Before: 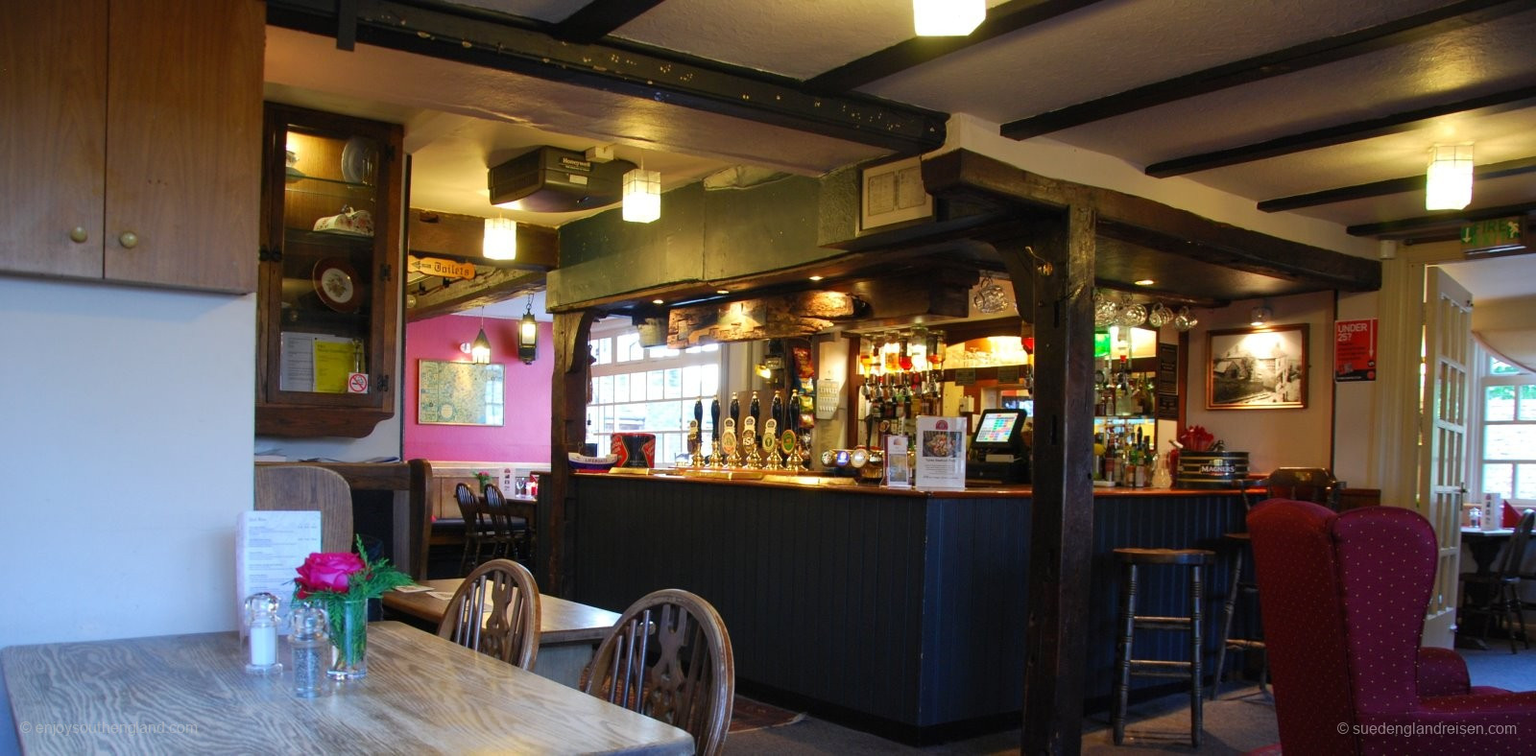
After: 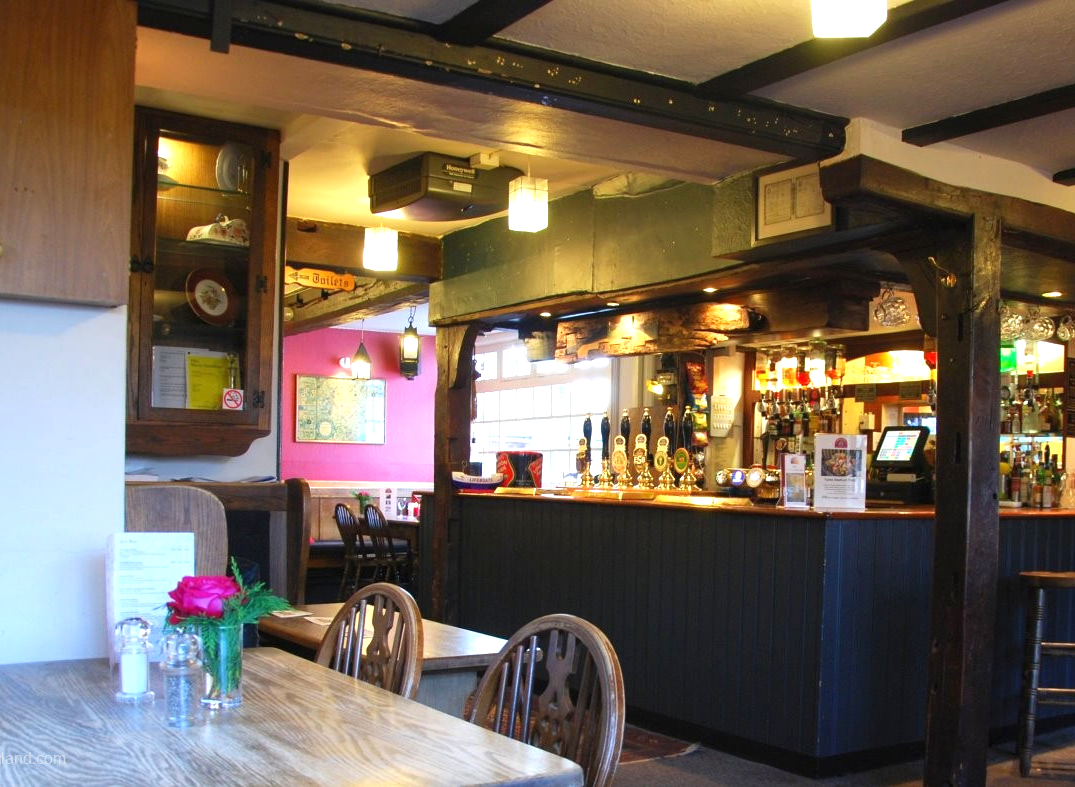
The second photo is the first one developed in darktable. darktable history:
crop and rotate: left 8.785%, right 23.997%
exposure: black level correction 0, exposure 0.702 EV, compensate exposure bias true, compensate highlight preservation false
